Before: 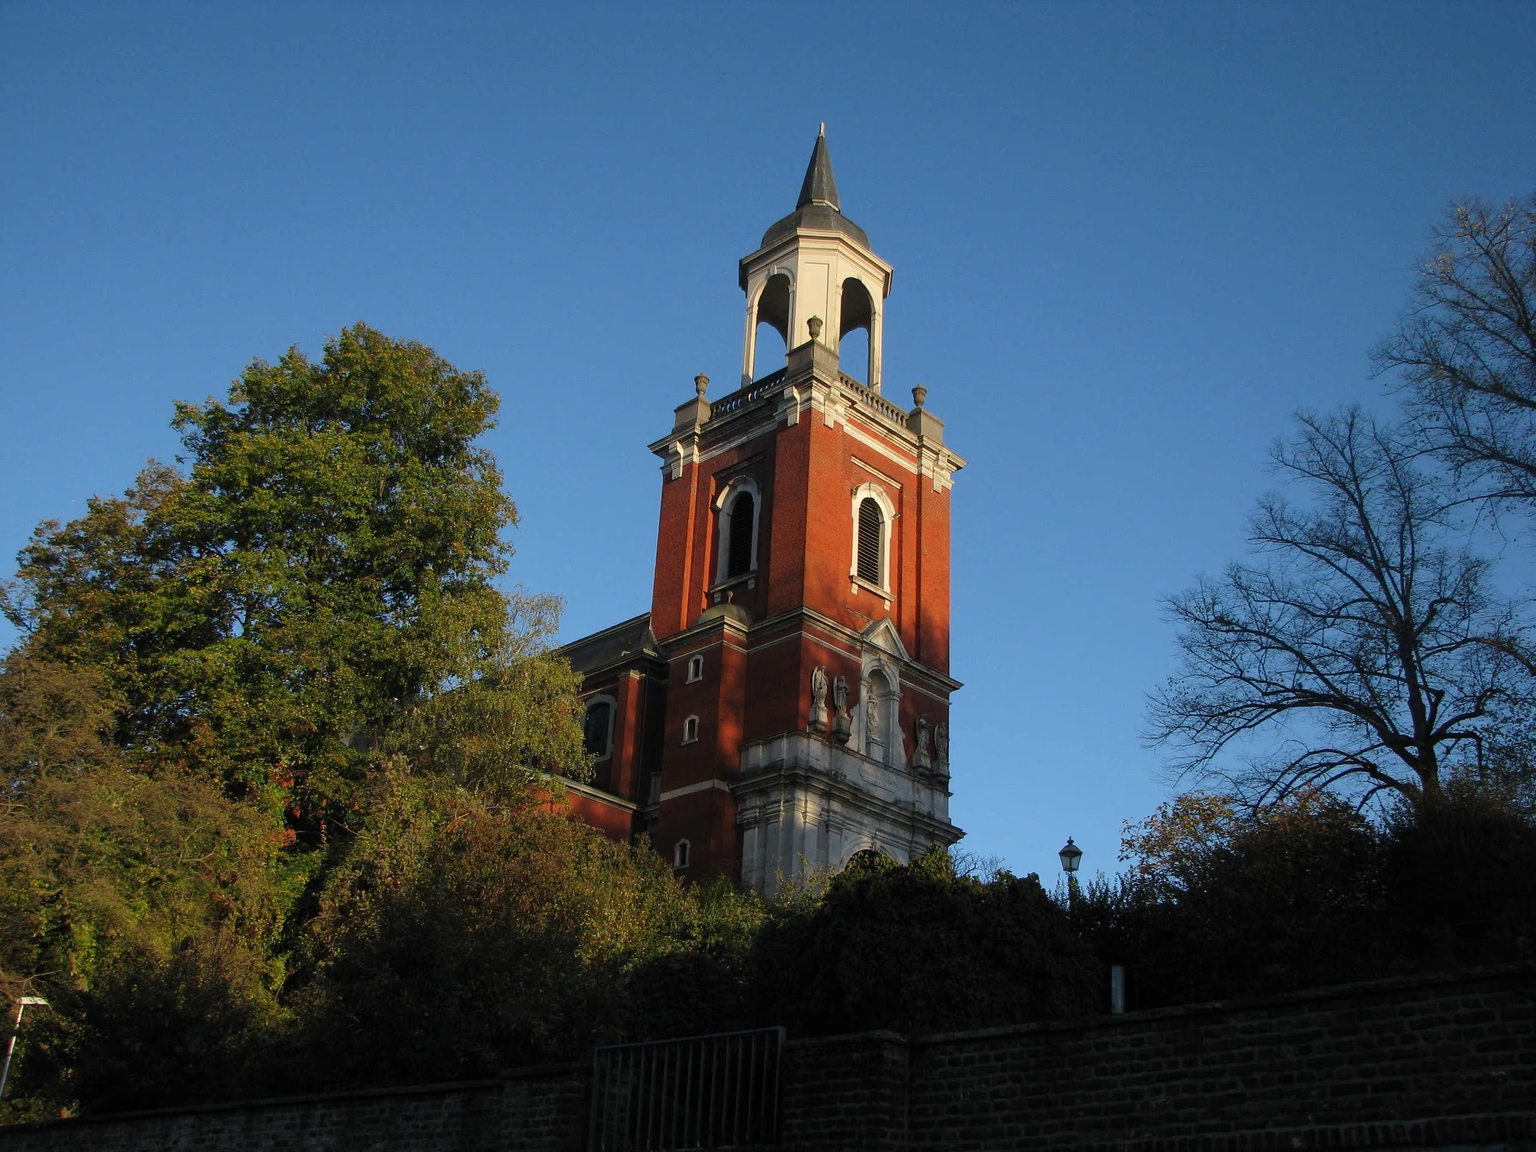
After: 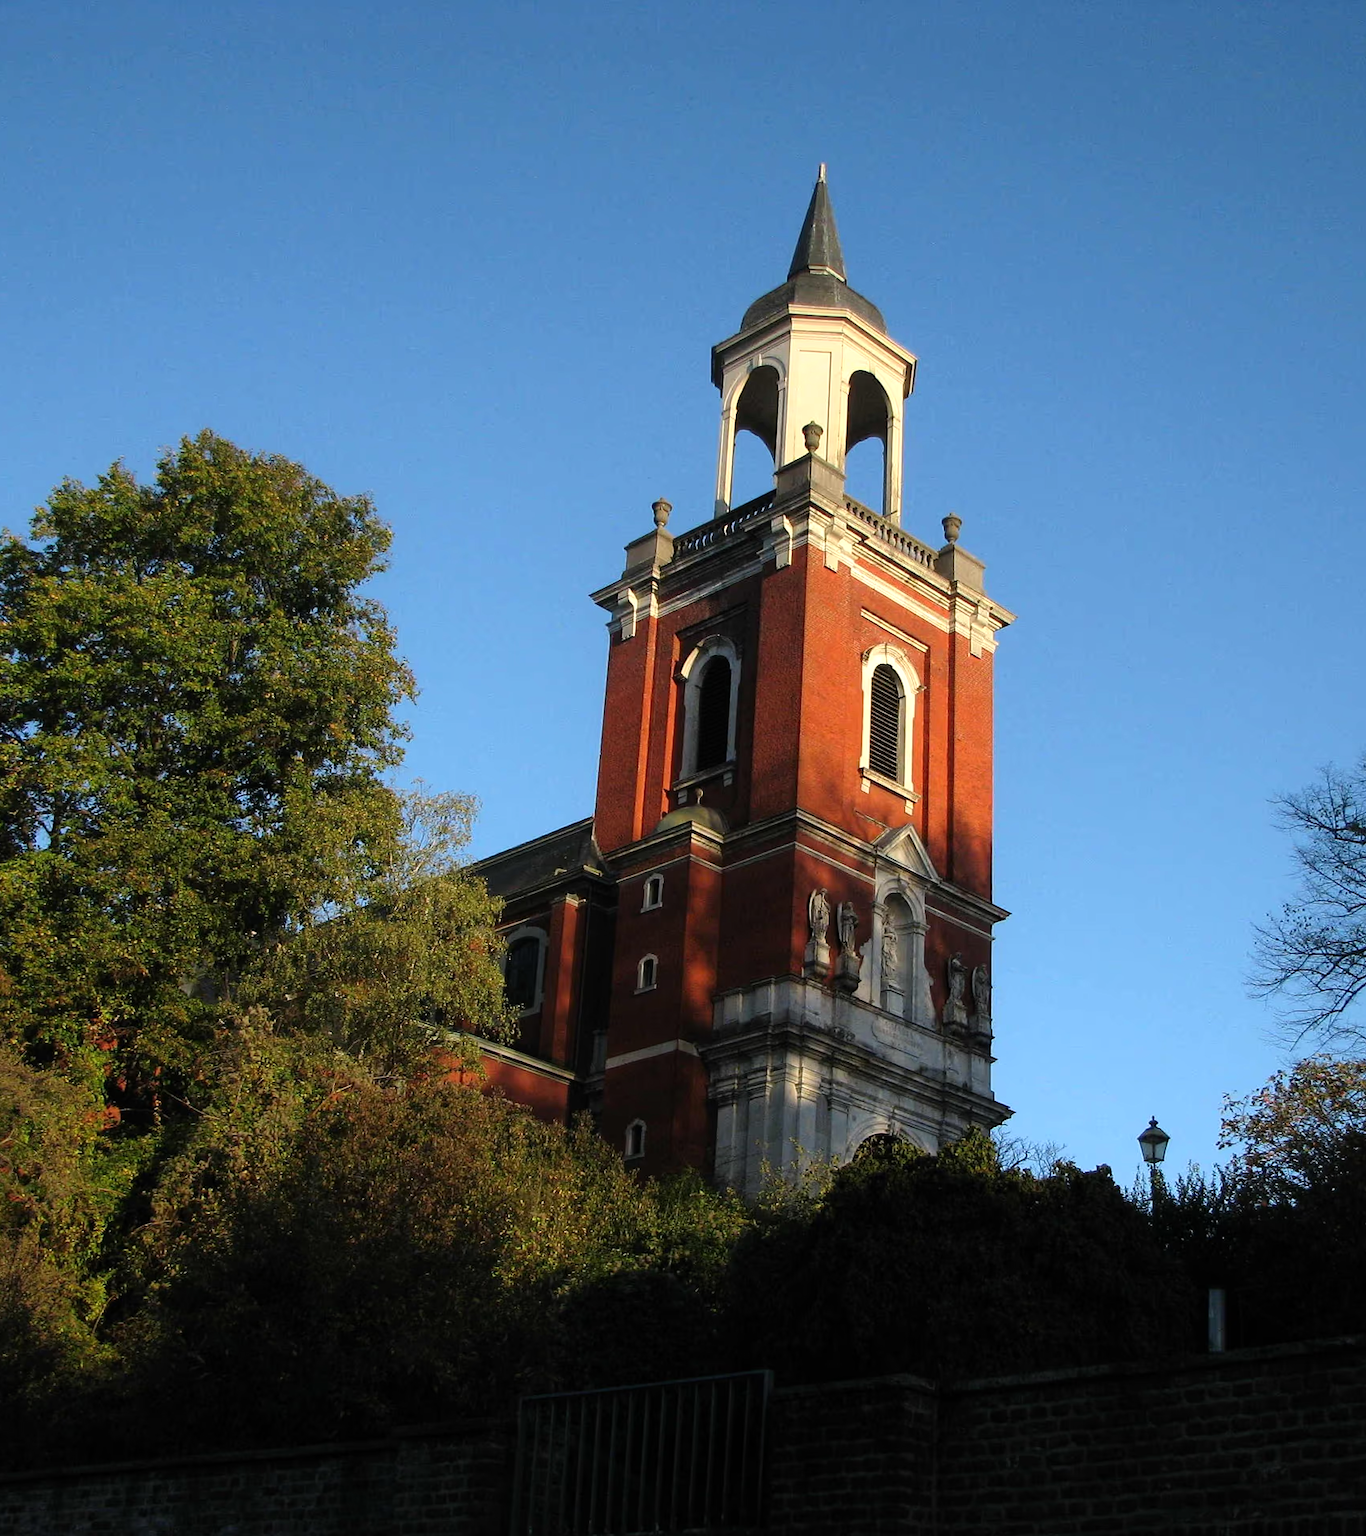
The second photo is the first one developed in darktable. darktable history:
crop and rotate: left 13.427%, right 19.892%
tone equalizer: -8 EV -0.447 EV, -7 EV -0.417 EV, -6 EV -0.365 EV, -5 EV -0.233 EV, -3 EV 0.232 EV, -2 EV 0.315 EV, -1 EV 0.415 EV, +0 EV 0.41 EV
contrast brightness saturation: contrast 0.097, brightness 0.01, saturation 0.019
